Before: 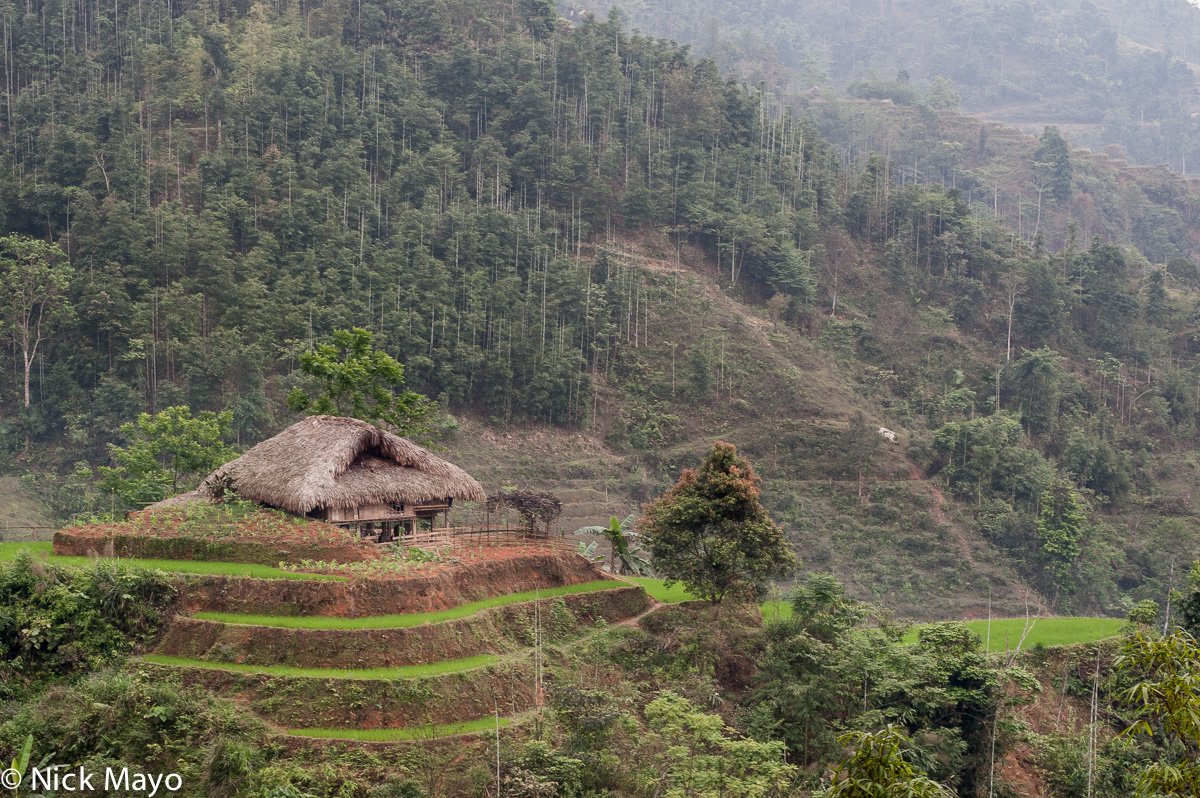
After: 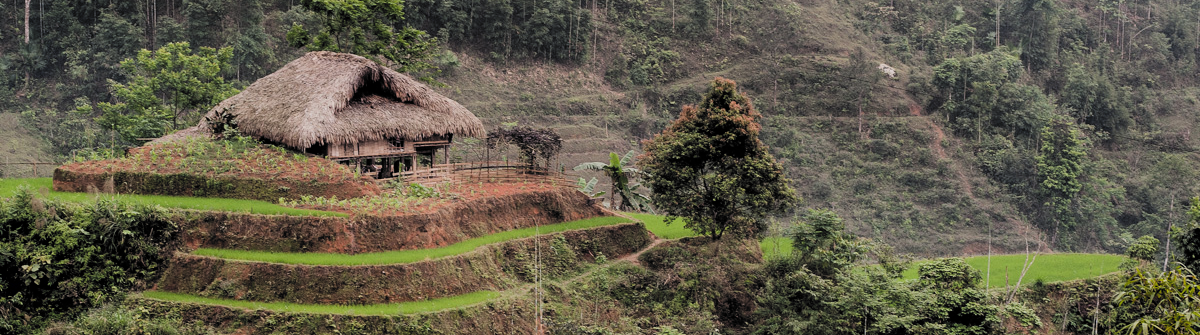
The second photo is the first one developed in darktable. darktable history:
crop: top 45.669%, bottom 12.233%
filmic rgb: black relative exposure -5.02 EV, white relative exposure 3.98 EV, threshold 2.97 EV, structure ↔ texture 99.53%, hardness 2.89, contrast 1.187, highlights saturation mix -31.45%, color science v6 (2022), iterations of high-quality reconstruction 0, enable highlight reconstruction true
